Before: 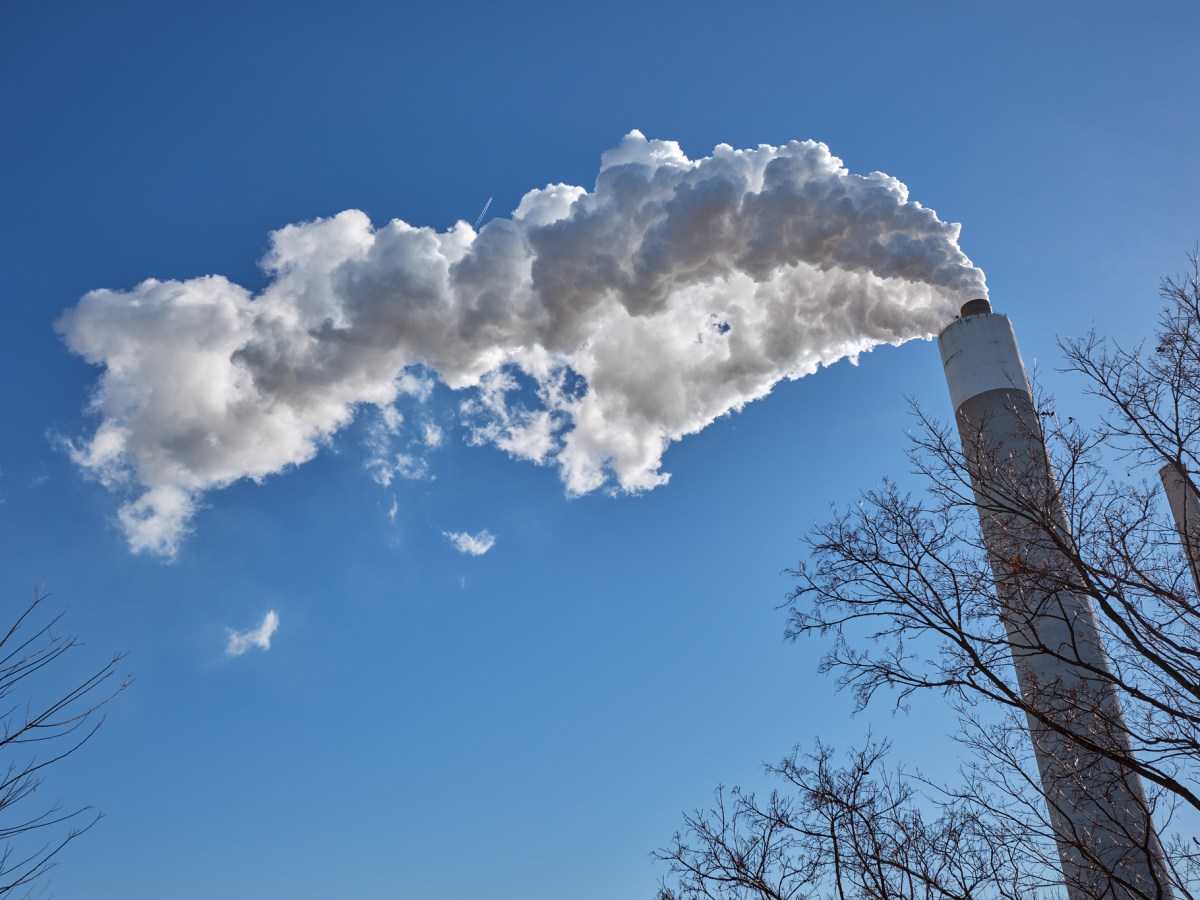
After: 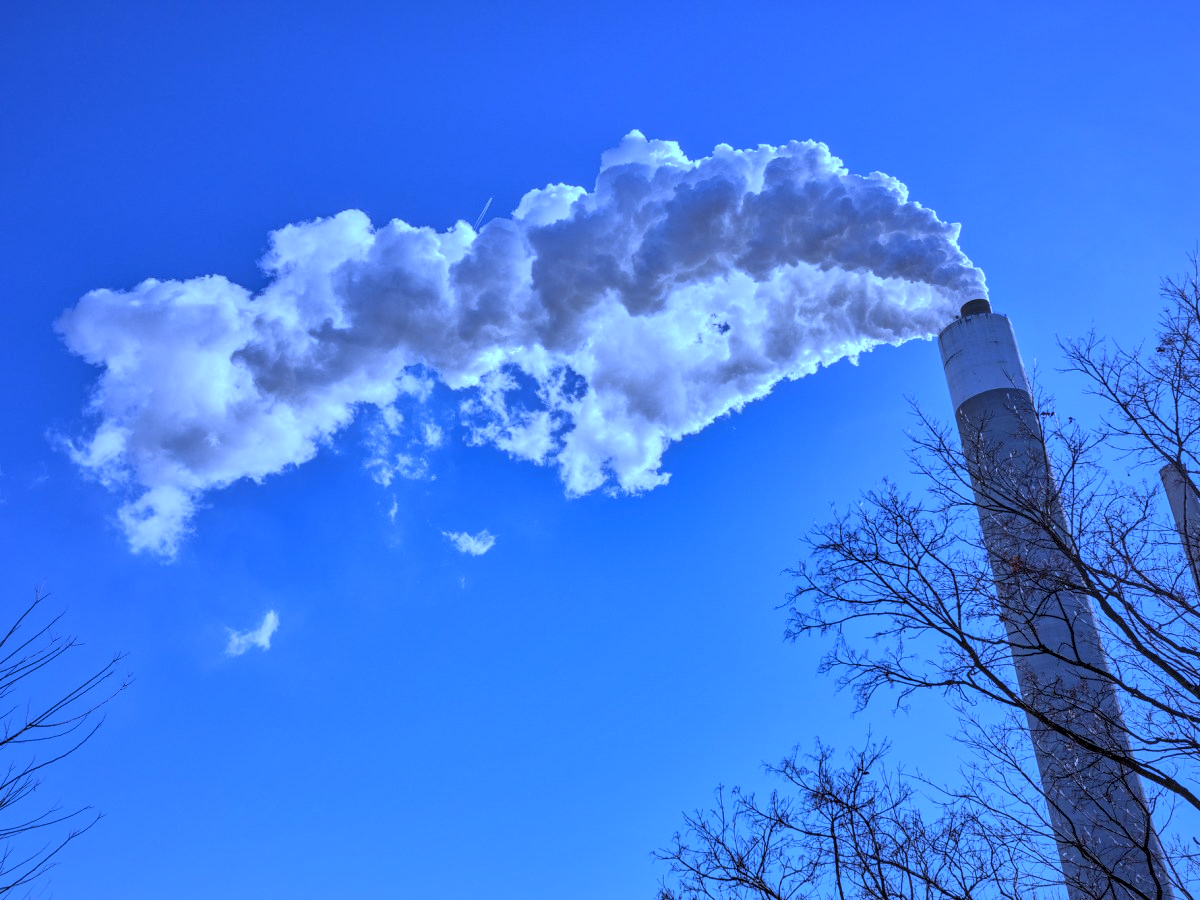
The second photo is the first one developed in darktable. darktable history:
white balance: red 0.766, blue 1.537
local contrast: on, module defaults
shadows and highlights: shadows 40, highlights -60
